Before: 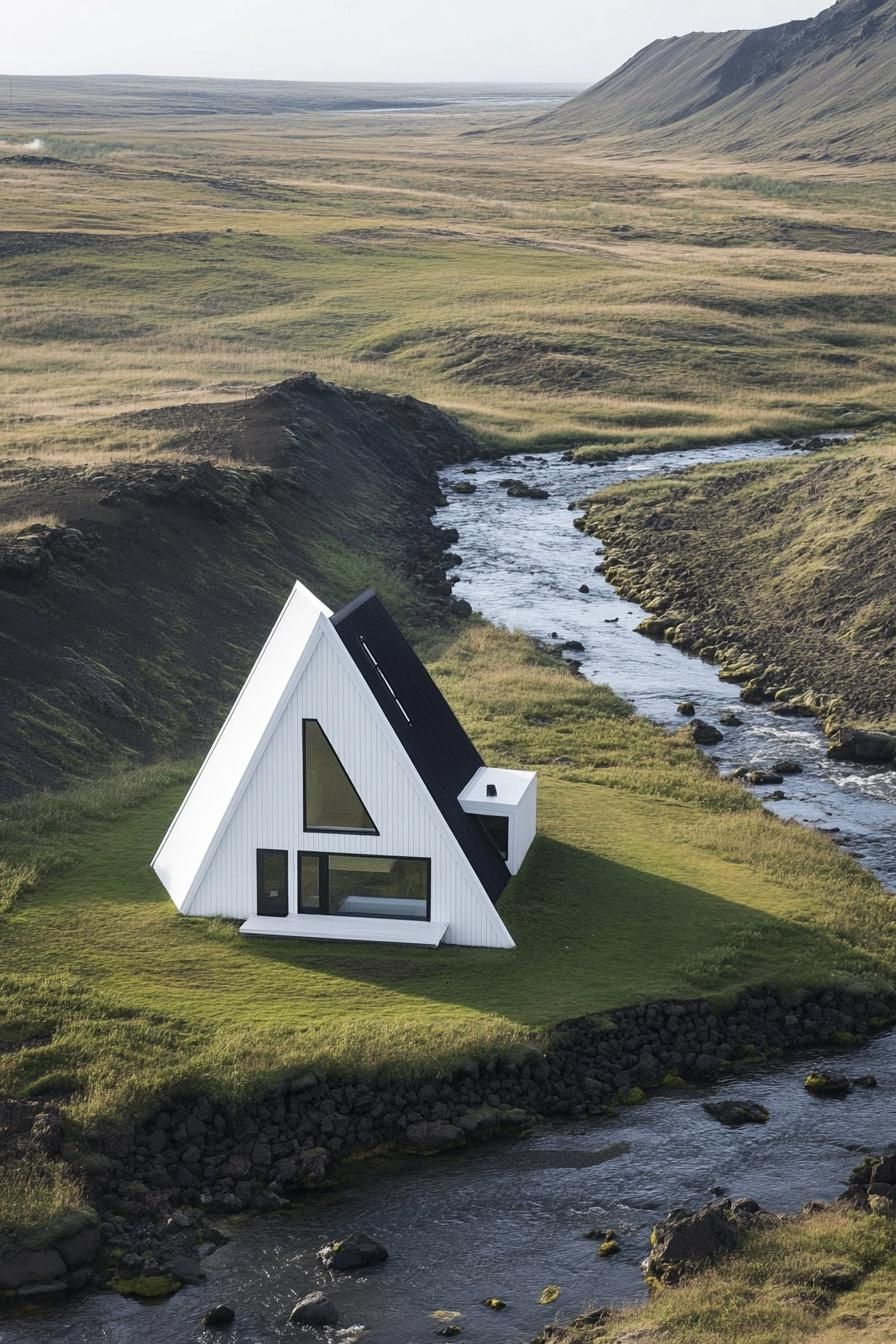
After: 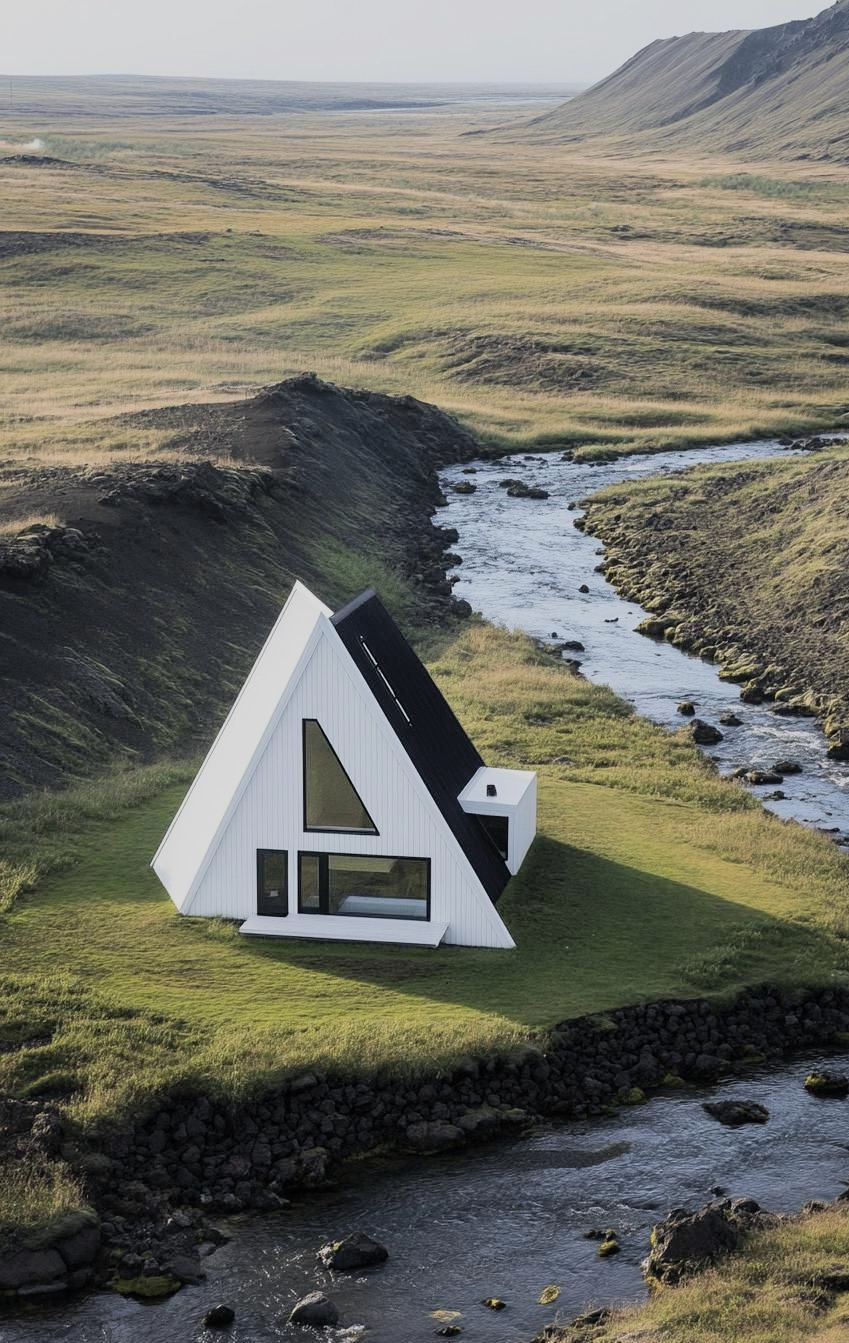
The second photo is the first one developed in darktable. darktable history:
crop and rotate: right 5.167%
filmic rgb: black relative exposure -7.65 EV, white relative exposure 4.56 EV, hardness 3.61, color science v6 (2022)
contrast brightness saturation: contrast 0.05, brightness 0.06, saturation 0.01
